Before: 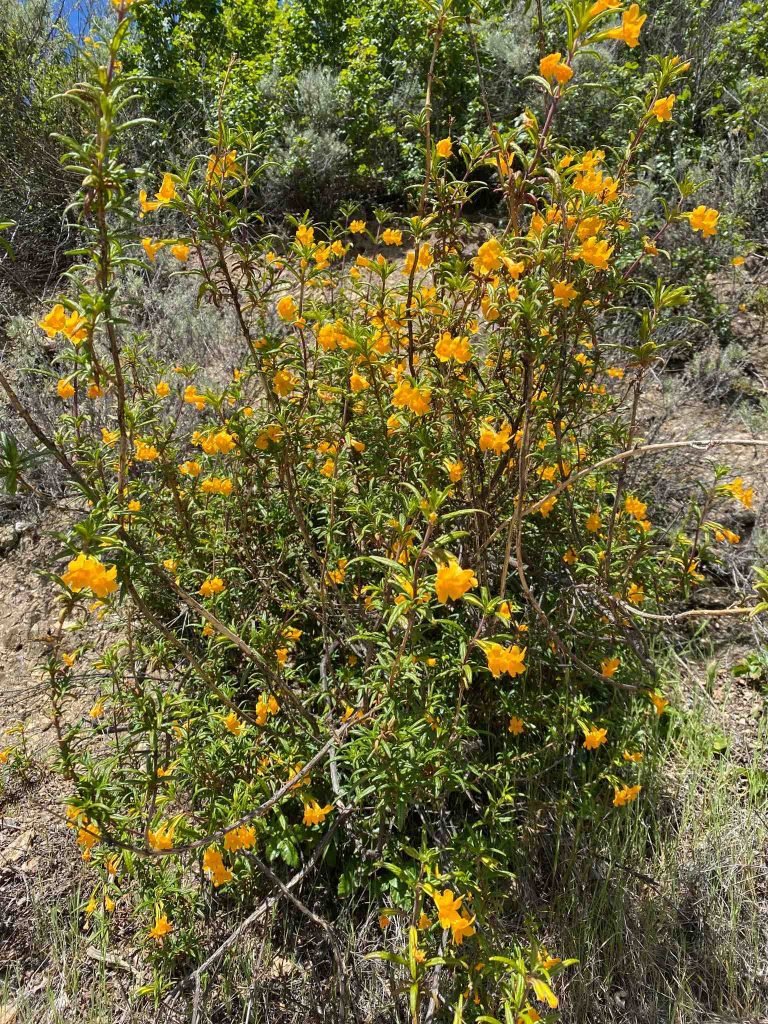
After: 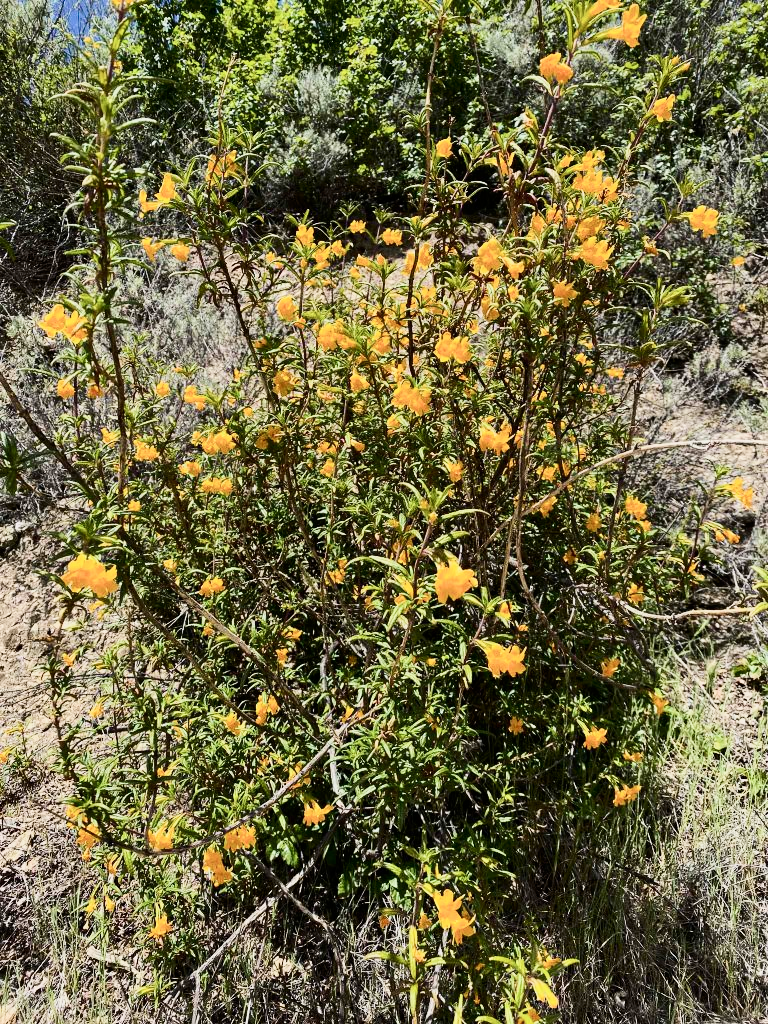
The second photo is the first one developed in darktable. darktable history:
contrast brightness saturation: contrast 0.39, brightness 0.1
filmic rgb: black relative exposure -16 EV, white relative exposure 6.92 EV, hardness 4.7
